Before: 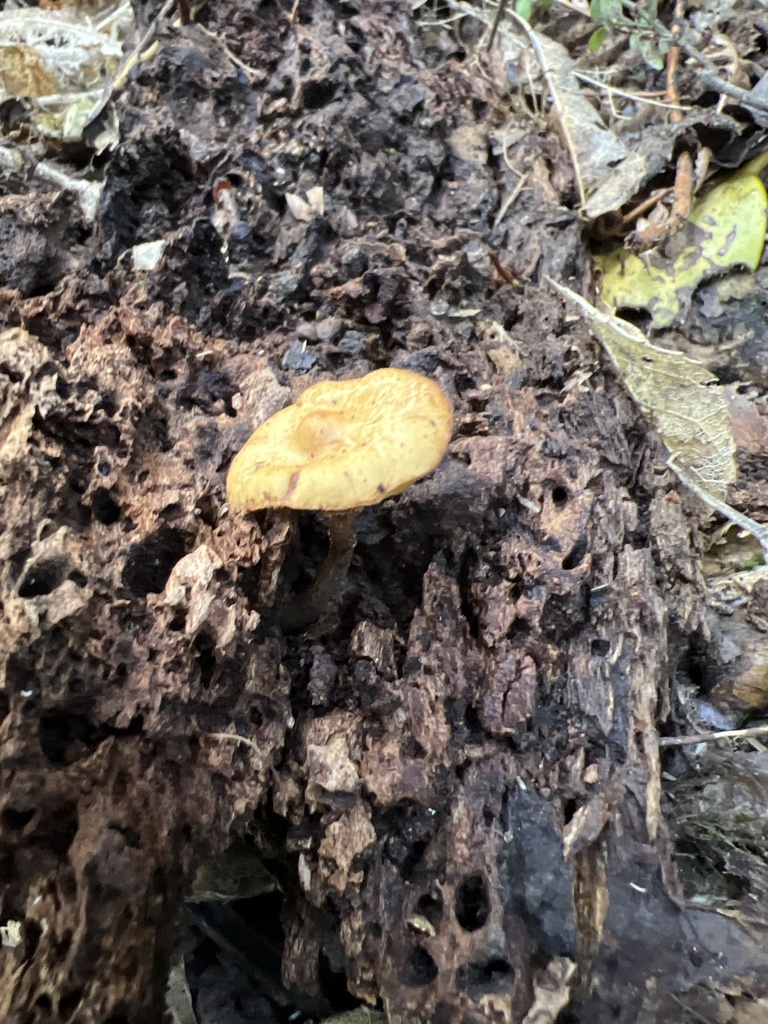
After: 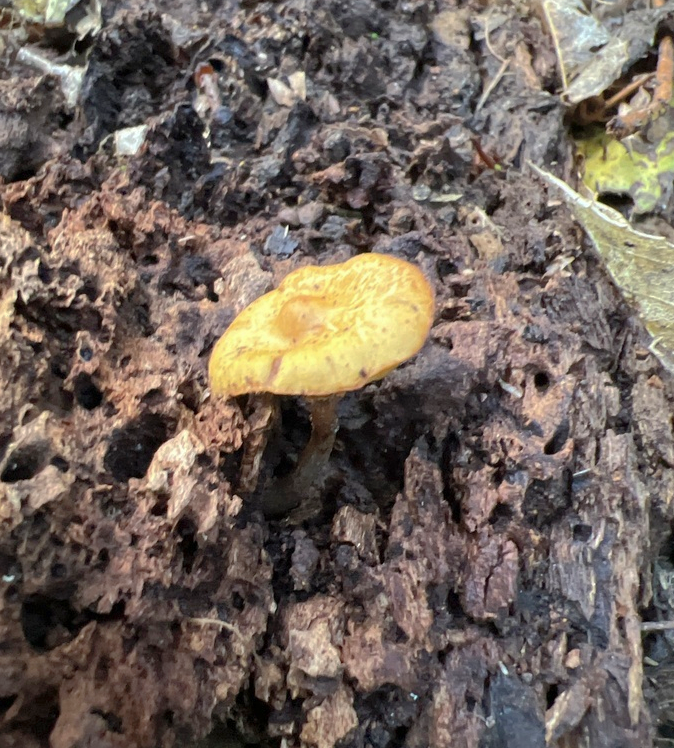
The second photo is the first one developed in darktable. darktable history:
crop and rotate: left 2.452%, top 11.239%, right 9.677%, bottom 15.648%
shadows and highlights: on, module defaults
